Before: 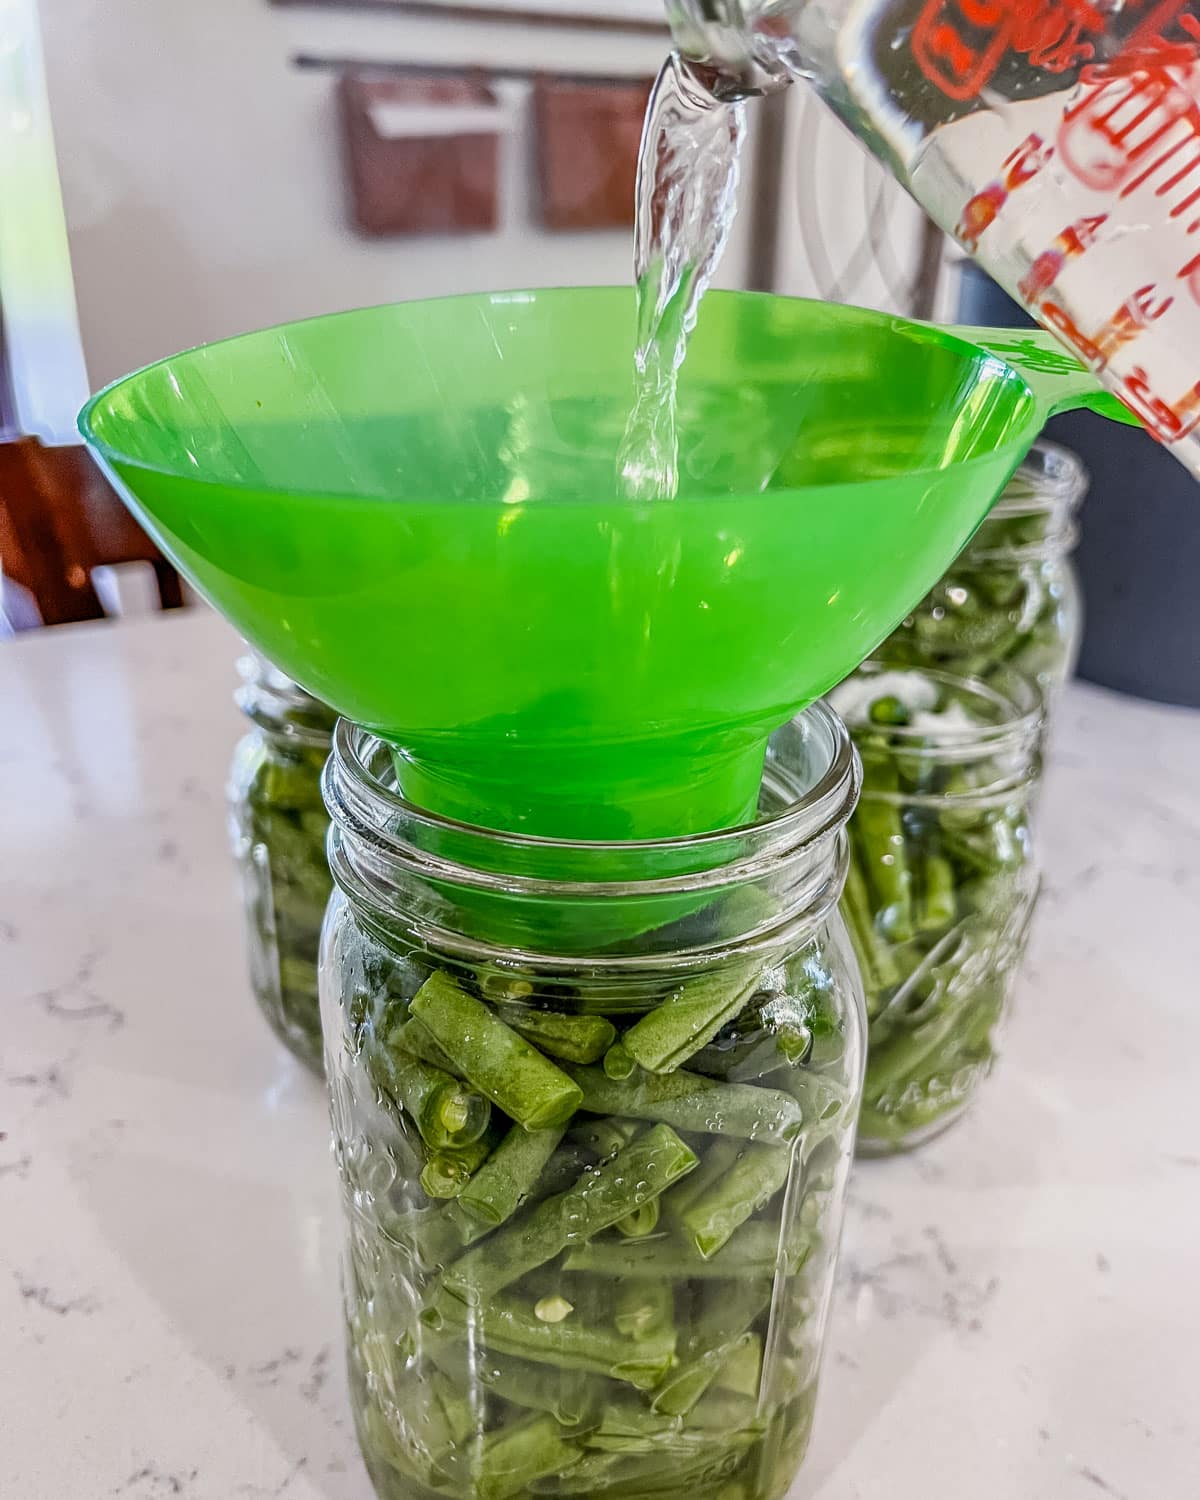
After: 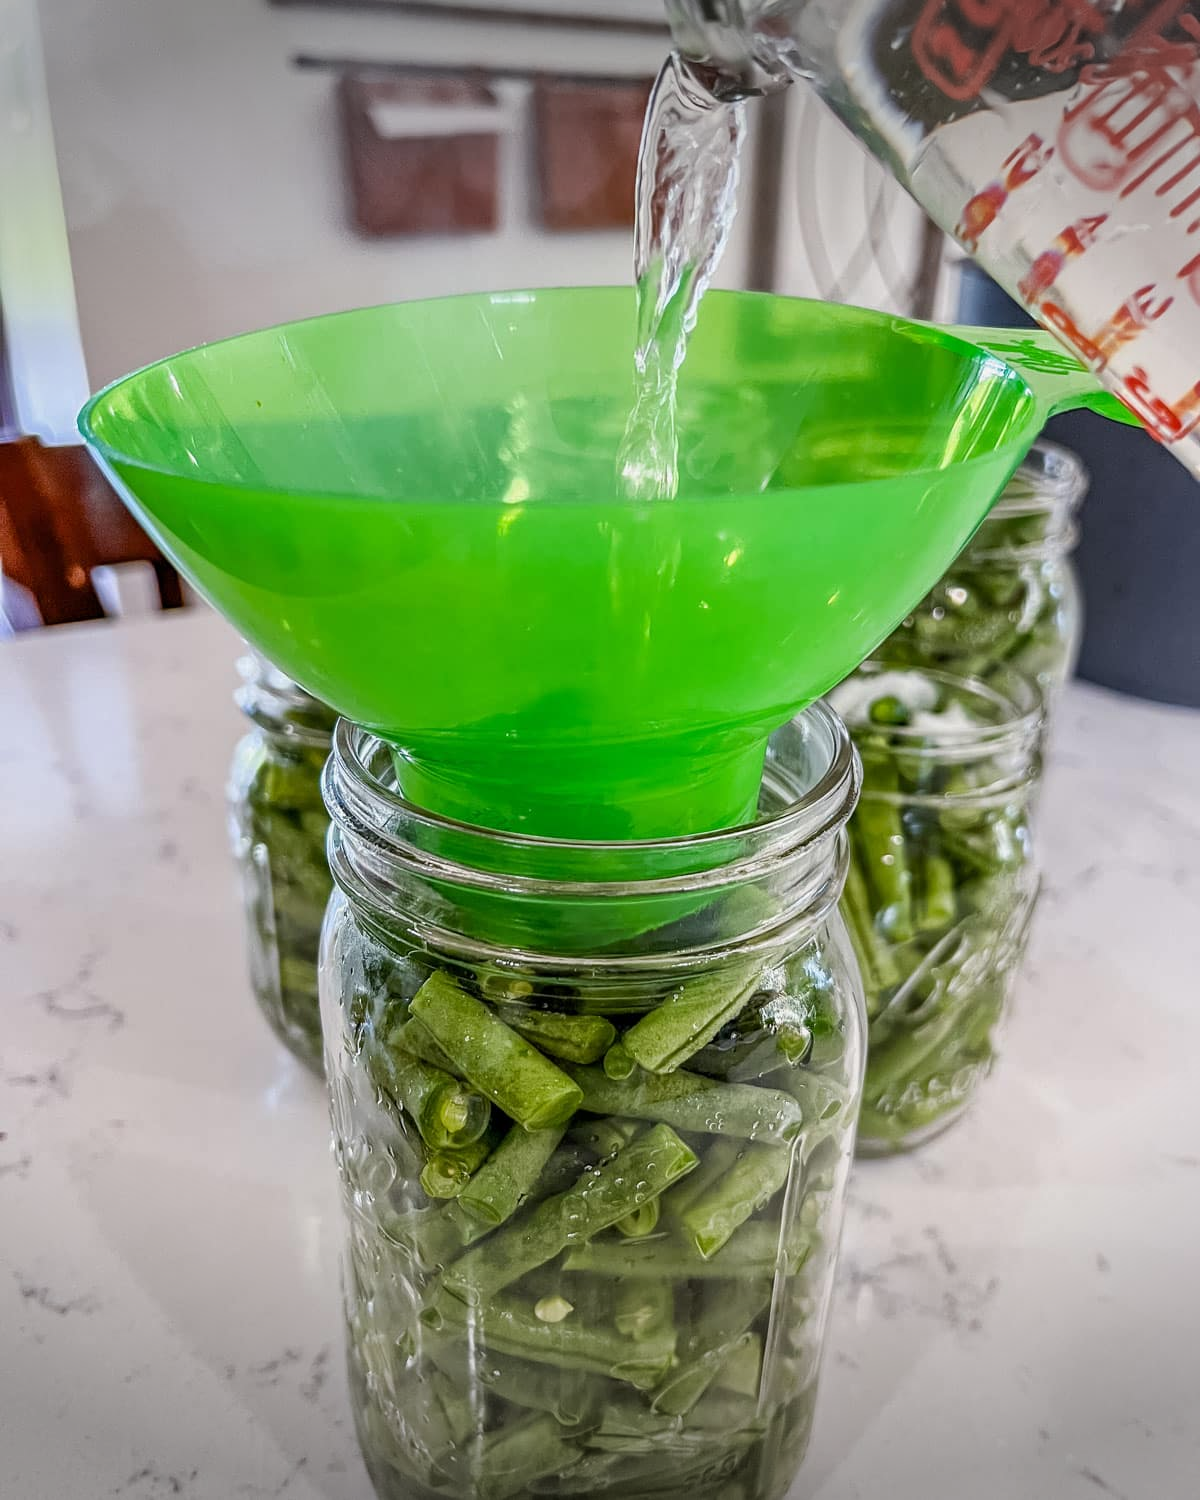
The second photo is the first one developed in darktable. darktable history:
vignetting: fall-off start 99.45%, width/height ratio 1.321
